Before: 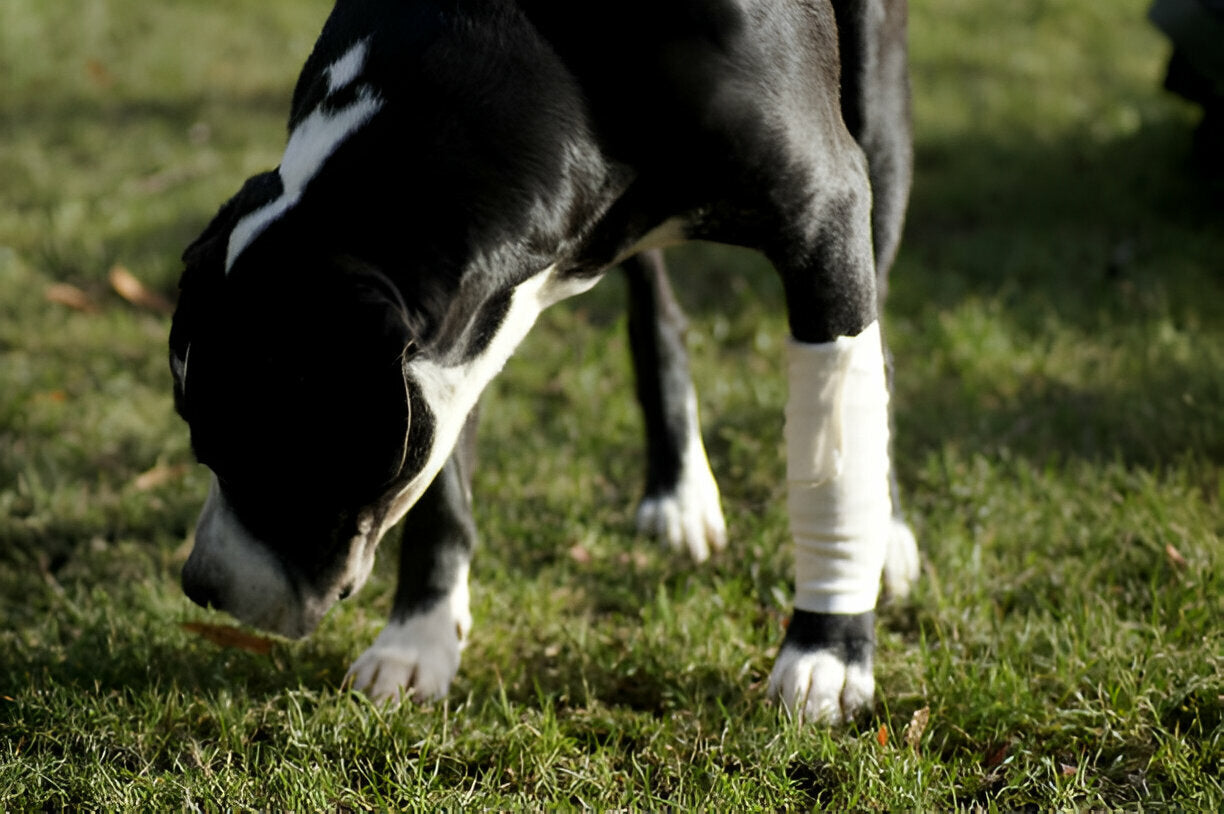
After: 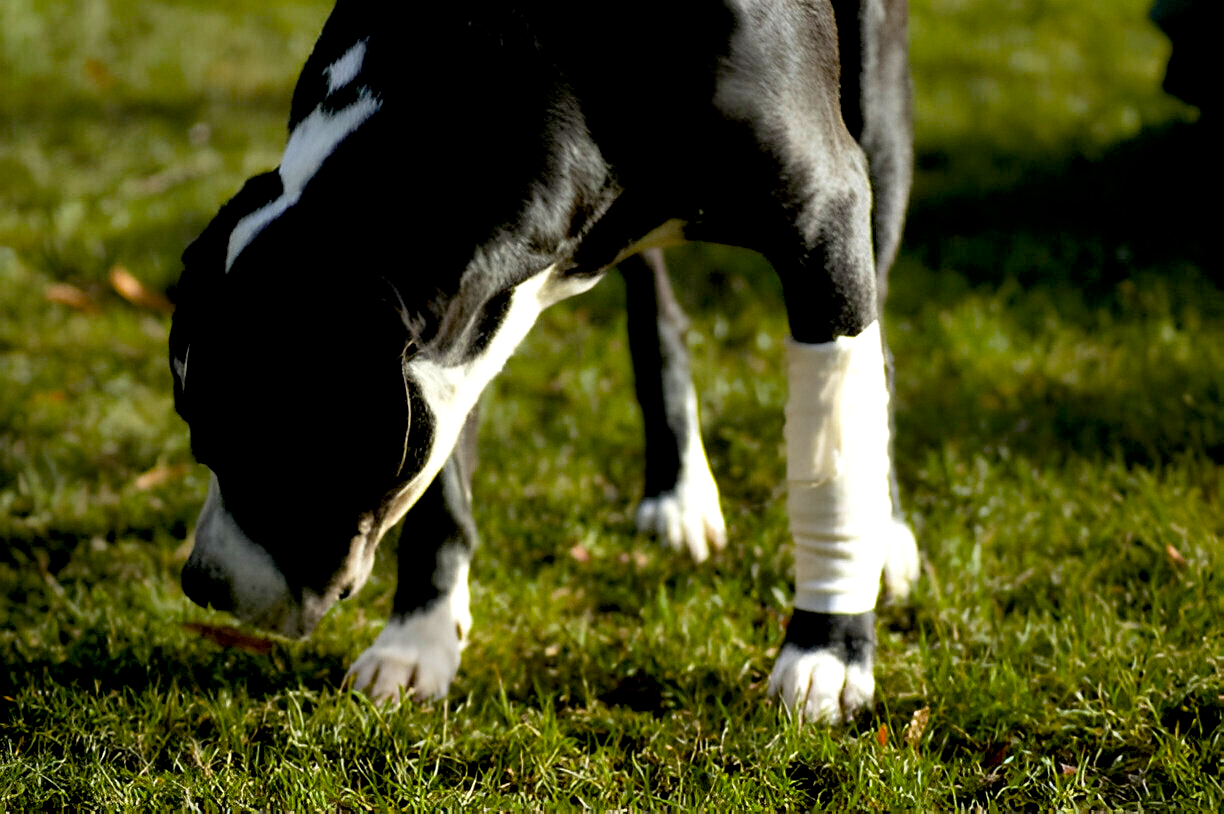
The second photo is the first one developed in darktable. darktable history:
color zones: curves: ch0 [(0.035, 0.242) (0.25, 0.5) (0.384, 0.214) (0.488, 0.255) (0.75, 0.5)]; ch1 [(0.063, 0.379) (0.25, 0.5) (0.354, 0.201) (0.489, 0.085) (0.729, 0.271)]; ch2 [(0.25, 0.5) (0.38, 0.517) (0.442, 0.51) (0.735, 0.456)], mix -93.15%
local contrast: mode bilateral grid, contrast 19, coarseness 100, detail 150%, midtone range 0.2
color balance rgb: linear chroma grading › global chroma 6.383%, perceptual saturation grading › global saturation 25.483%, perceptual brilliance grading › global brilliance 11.261%, saturation formula JzAzBz (2021)
exposure: black level correction 0.01, exposure 0.015 EV, compensate exposure bias true, compensate highlight preservation false
tone curve: curves: ch0 [(0, 0) (0.15, 0.17) (0.452, 0.437) (0.611, 0.588) (0.751, 0.749) (1, 1)]; ch1 [(0, 0) (0.325, 0.327) (0.412, 0.45) (0.453, 0.484) (0.5, 0.499) (0.541, 0.55) (0.617, 0.612) (0.695, 0.697) (1, 1)]; ch2 [(0, 0) (0.386, 0.397) (0.452, 0.459) (0.505, 0.498) (0.524, 0.547) (0.574, 0.566) (0.633, 0.641) (1, 1)], preserve colors none
